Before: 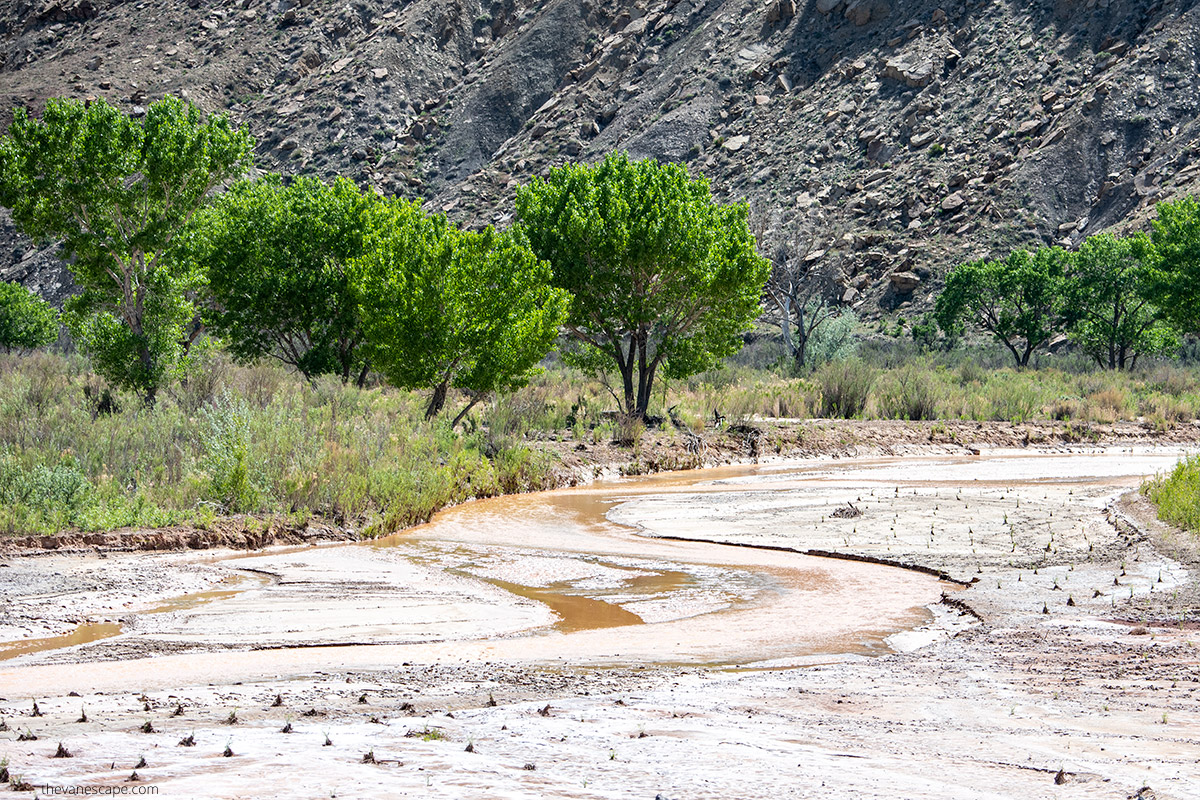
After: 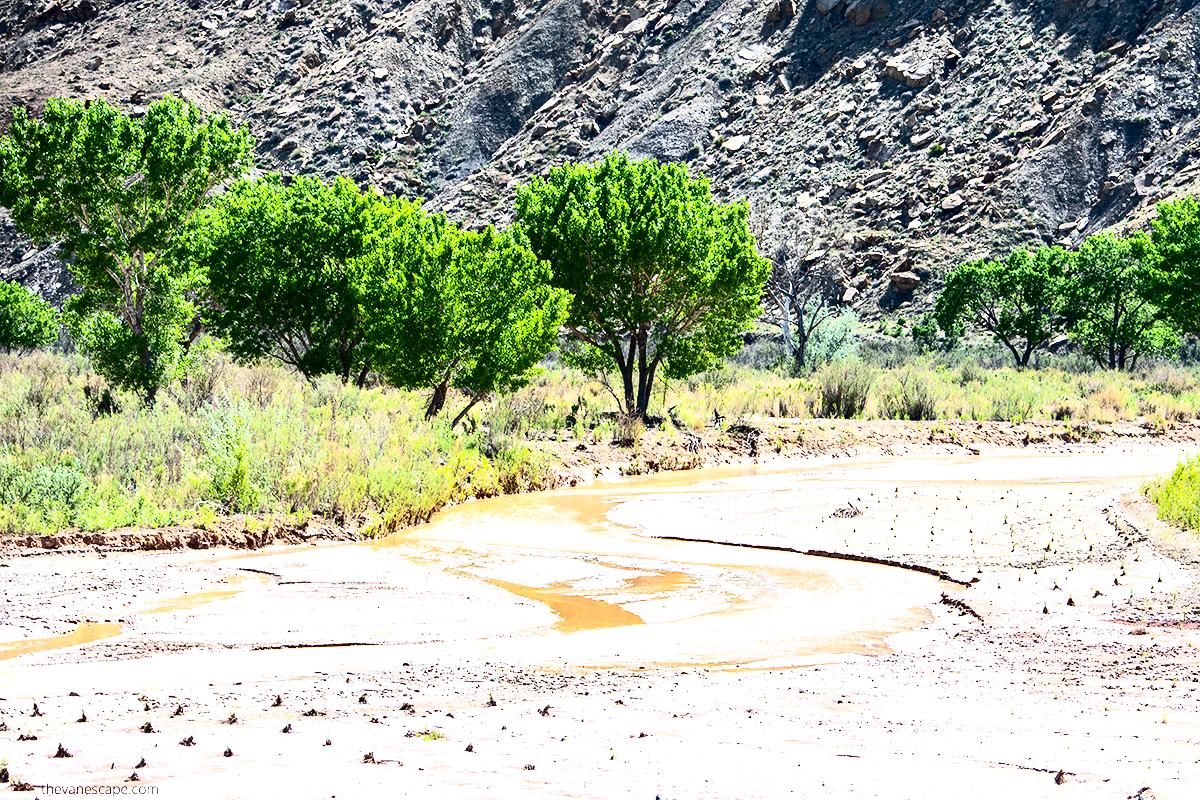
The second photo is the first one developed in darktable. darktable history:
rotate and perspective: automatic cropping off
exposure: exposure 0.6 EV, compensate highlight preservation false
tone equalizer: on, module defaults
contrast brightness saturation: contrast 0.4, brightness 0.05, saturation 0.25
